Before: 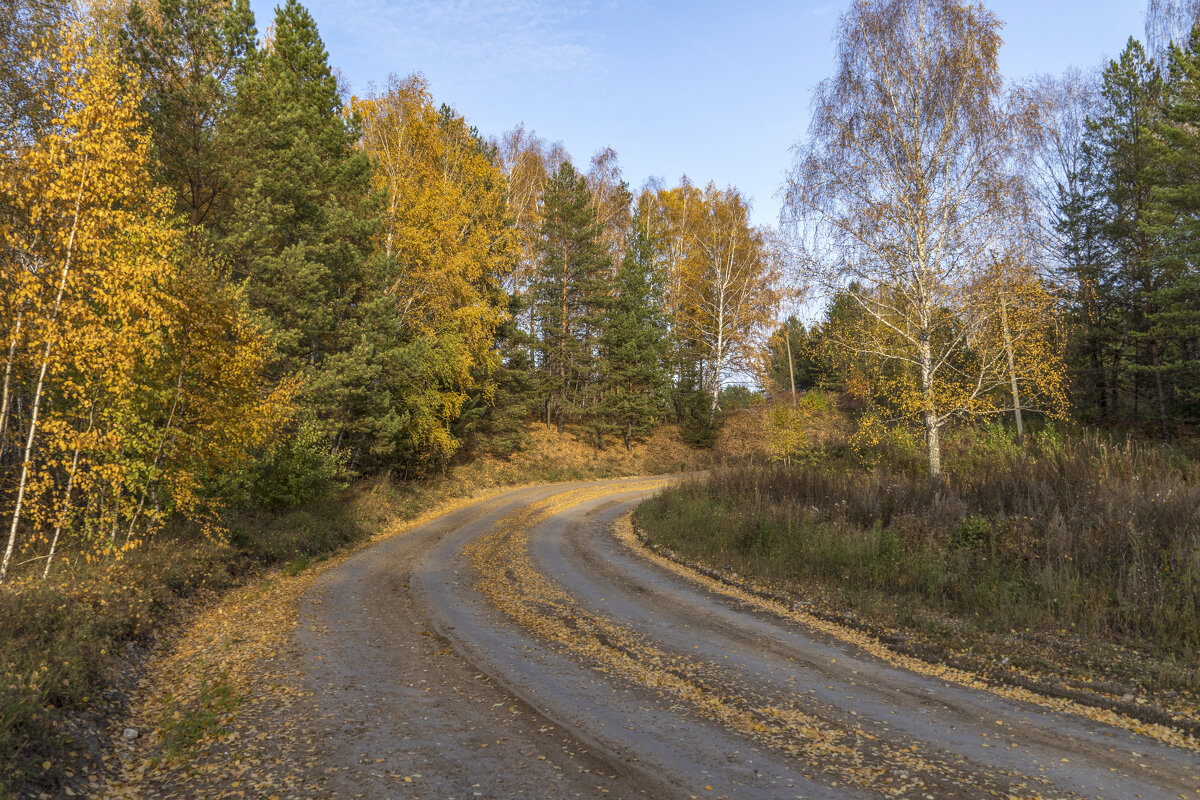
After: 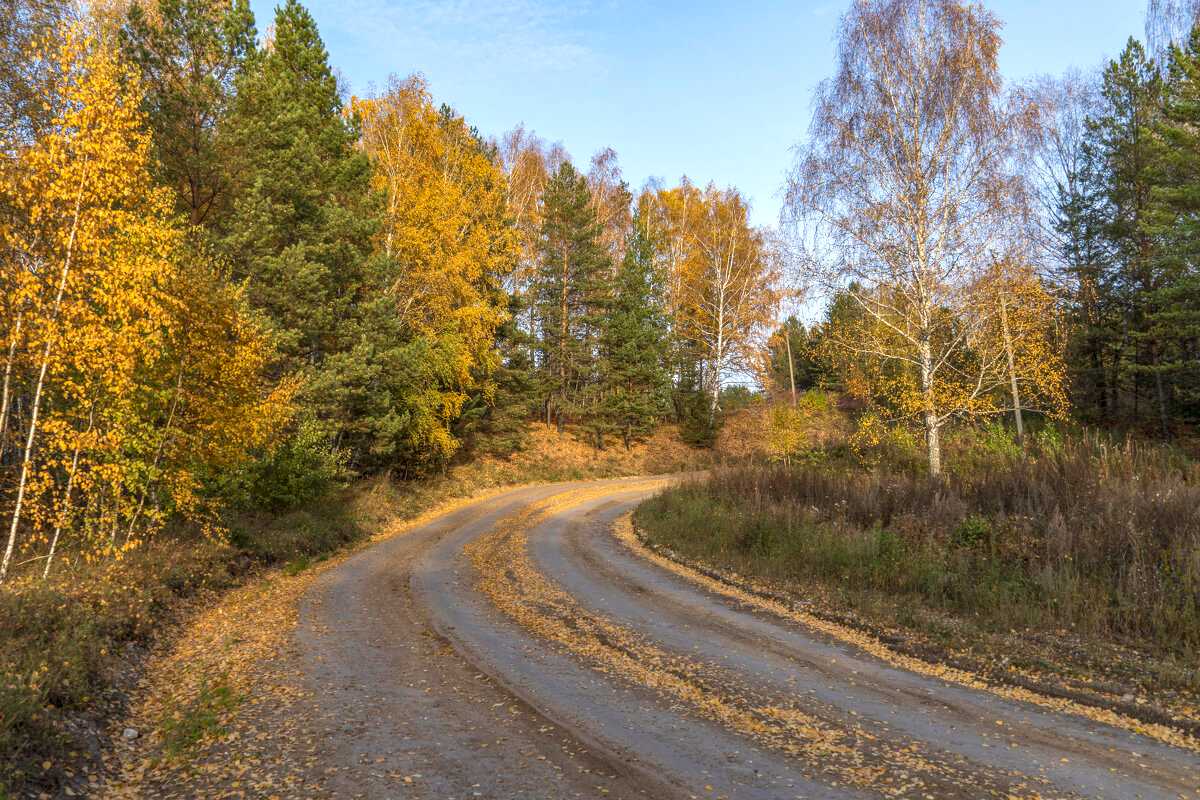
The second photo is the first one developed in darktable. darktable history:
exposure: exposure 0.238 EV, compensate highlight preservation false
